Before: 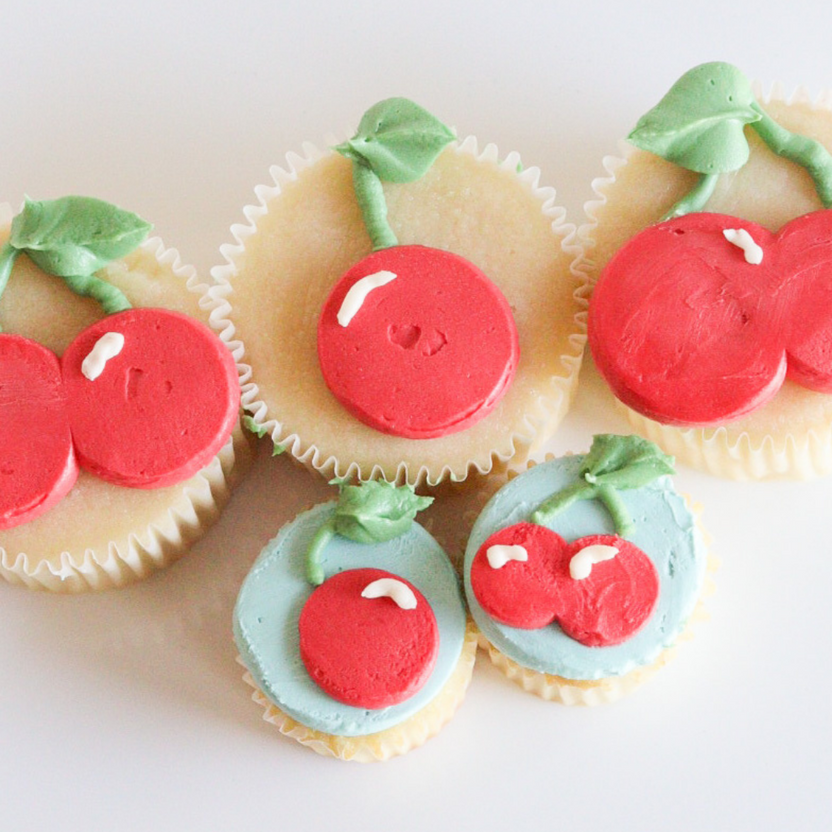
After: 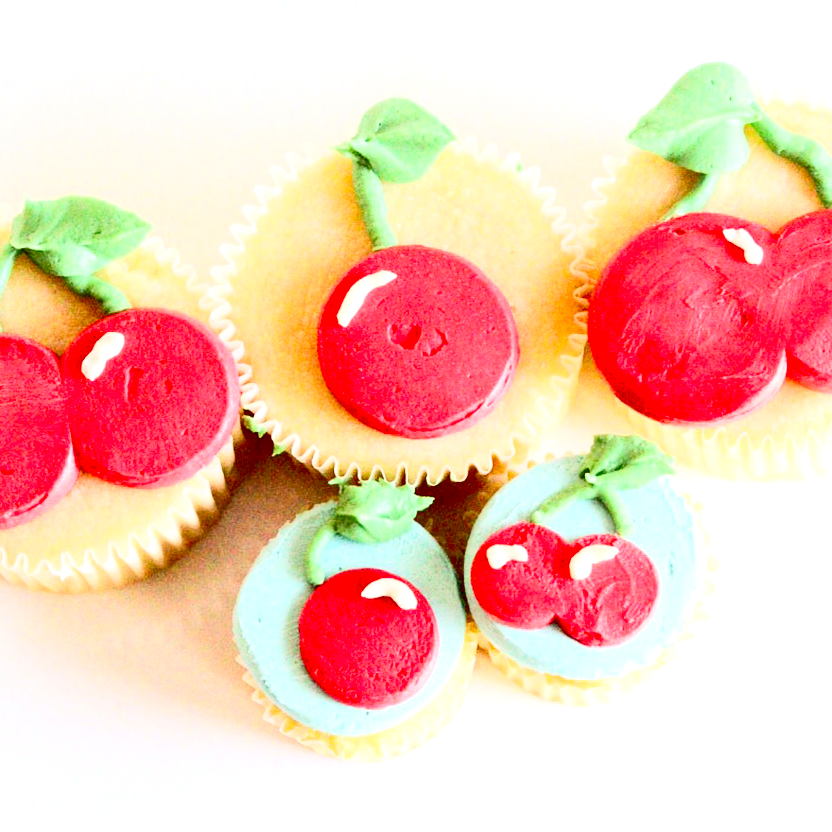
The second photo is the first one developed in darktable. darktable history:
exposure: black level correction 0.04, exposure 0.5 EV, compensate highlight preservation false
contrast brightness saturation: contrast 0.4, brightness 0.05, saturation 0.25
